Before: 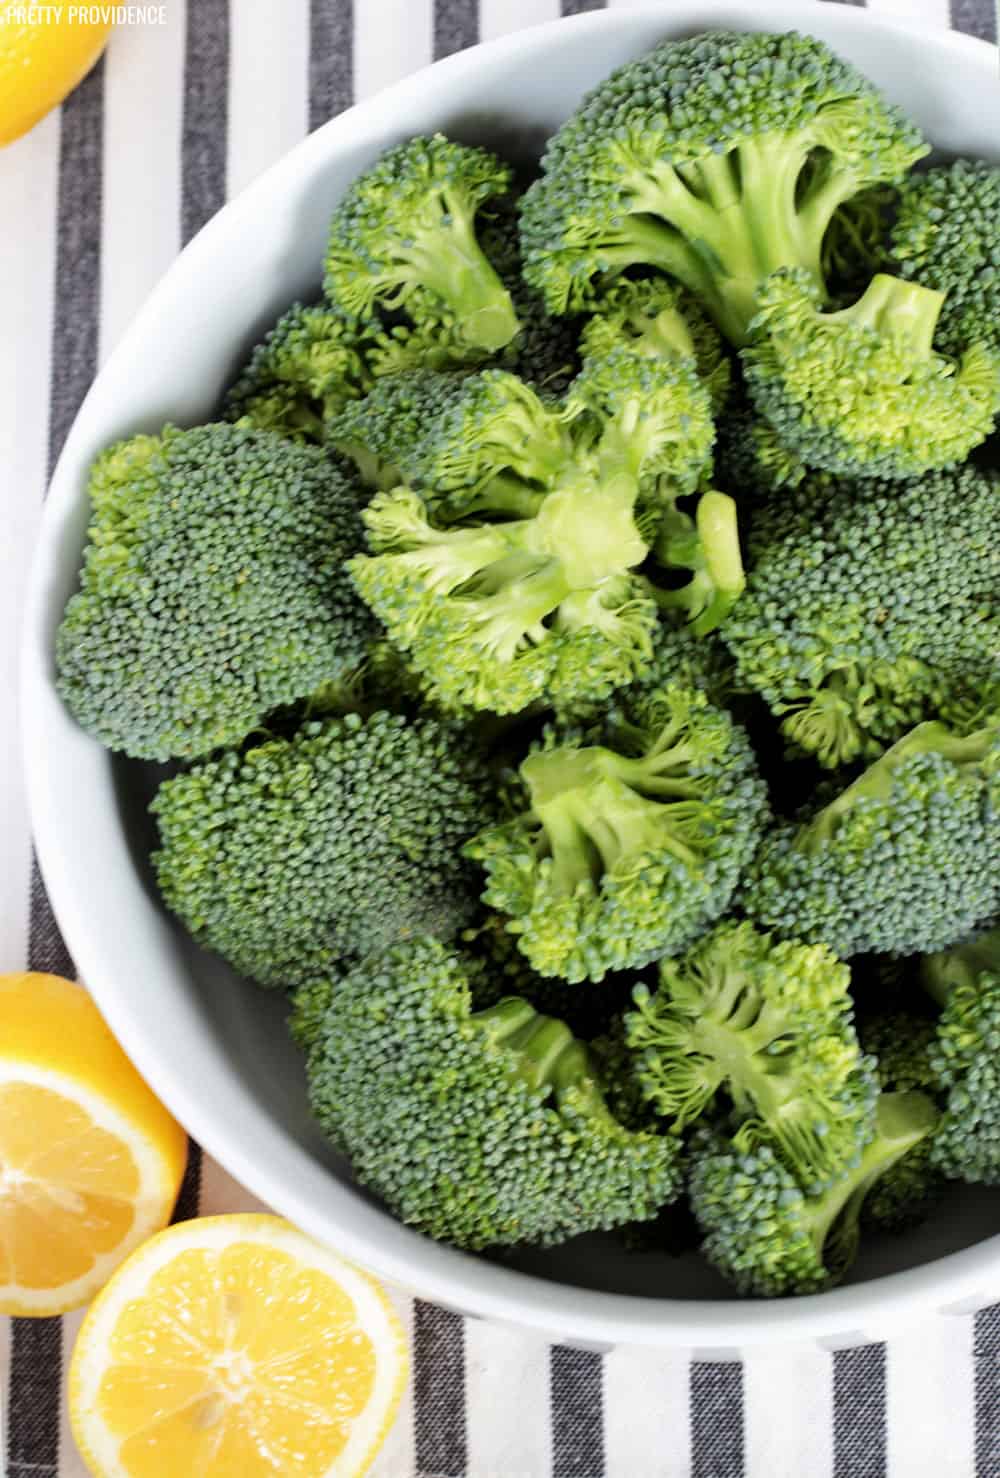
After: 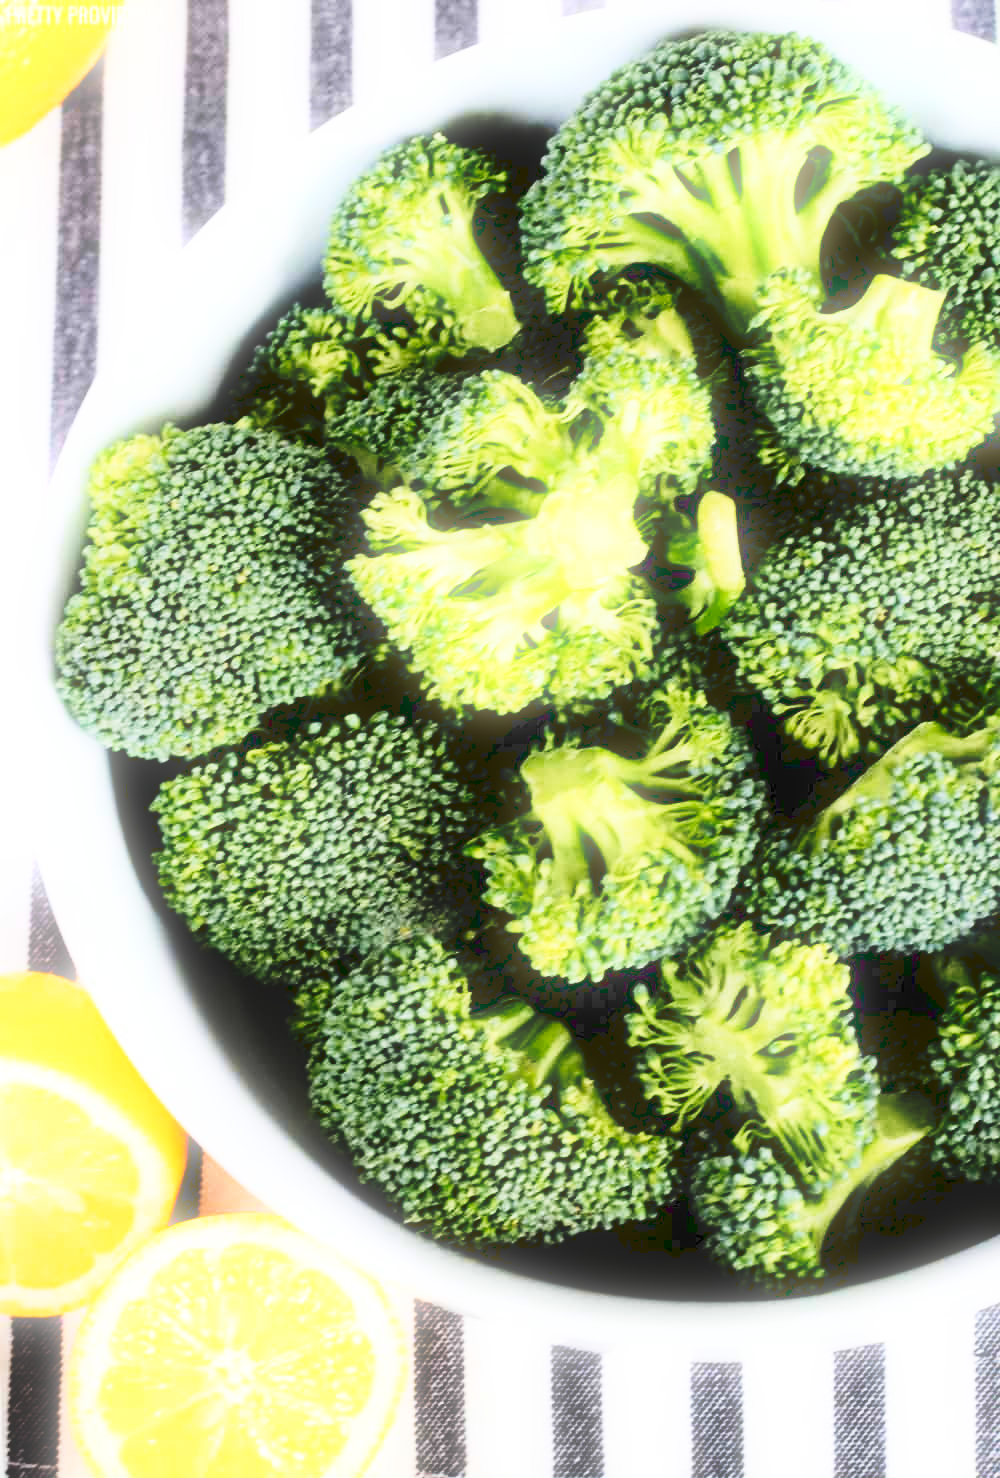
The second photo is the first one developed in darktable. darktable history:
exposure: exposure -0.157 EV, compensate highlight preservation false
bloom: size 5%, threshold 95%, strength 15%
tone curve: curves: ch0 [(0, 0) (0.003, 0.108) (0.011, 0.108) (0.025, 0.108) (0.044, 0.113) (0.069, 0.113) (0.1, 0.121) (0.136, 0.136) (0.177, 0.16) (0.224, 0.192) (0.277, 0.246) (0.335, 0.324) (0.399, 0.419) (0.468, 0.518) (0.543, 0.622) (0.623, 0.721) (0.709, 0.815) (0.801, 0.893) (0.898, 0.949) (1, 1)], preserve colors none
contrast brightness saturation: contrast 0.28
velvia: strength 17%
